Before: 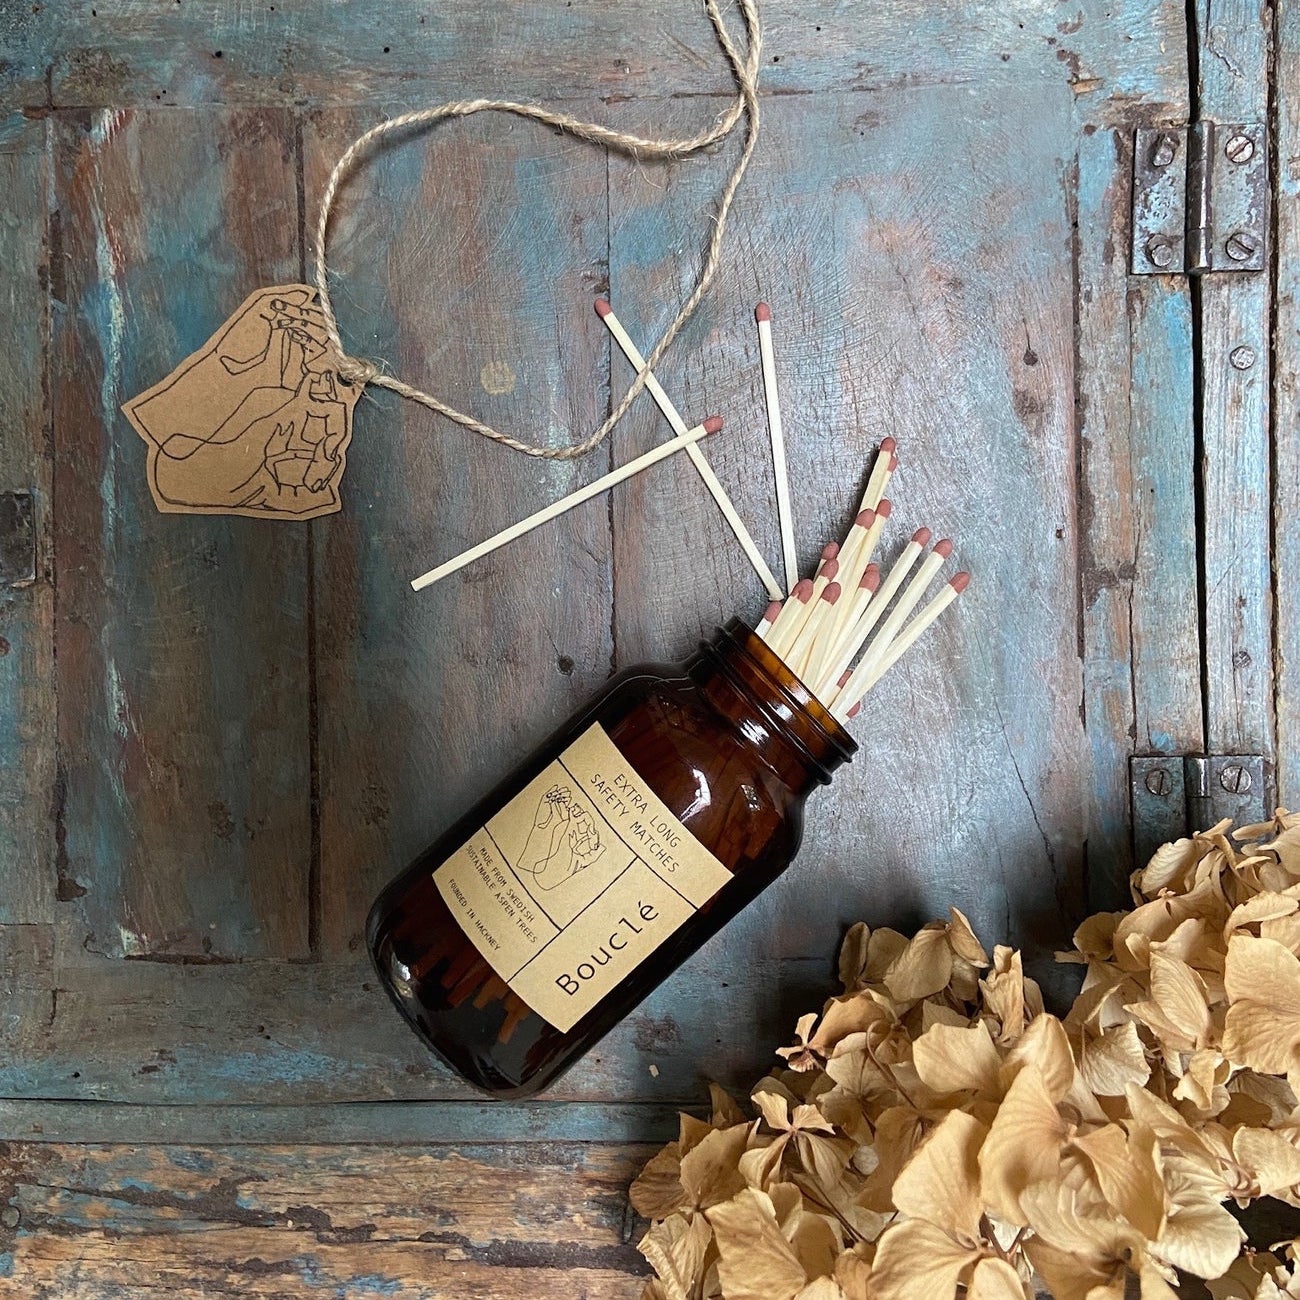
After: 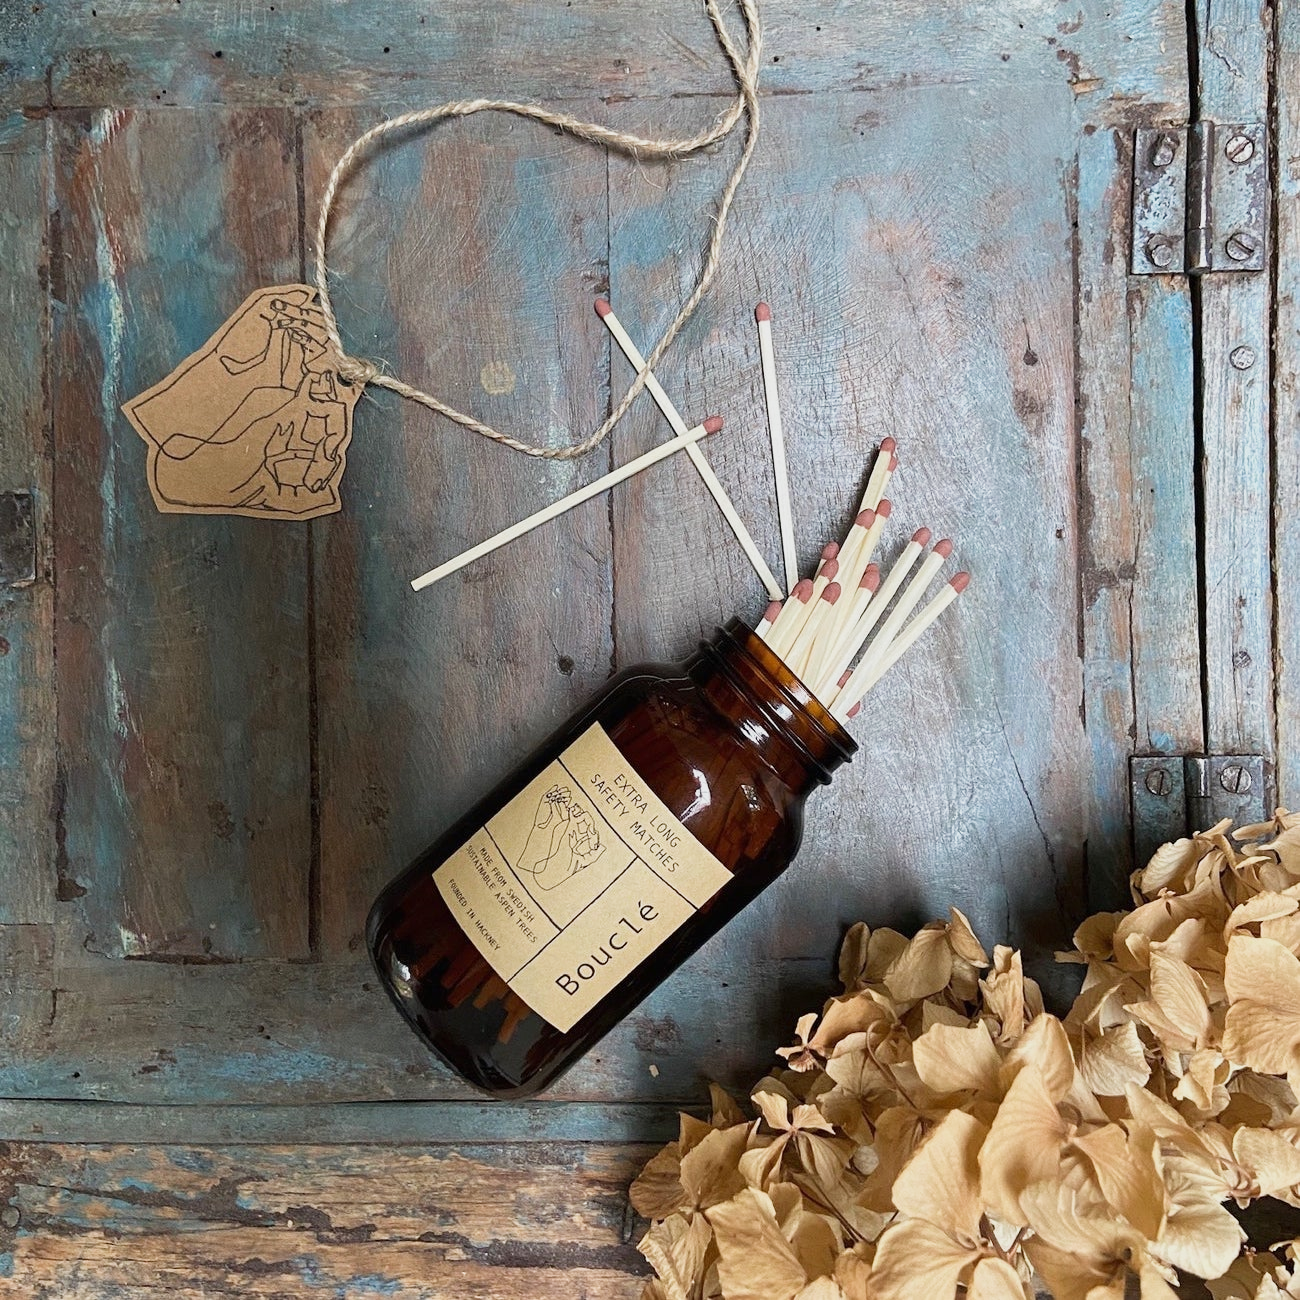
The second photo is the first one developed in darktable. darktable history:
sigmoid: contrast 1.22, skew 0.65
exposure: exposure 0.161 EV, compensate highlight preservation false
